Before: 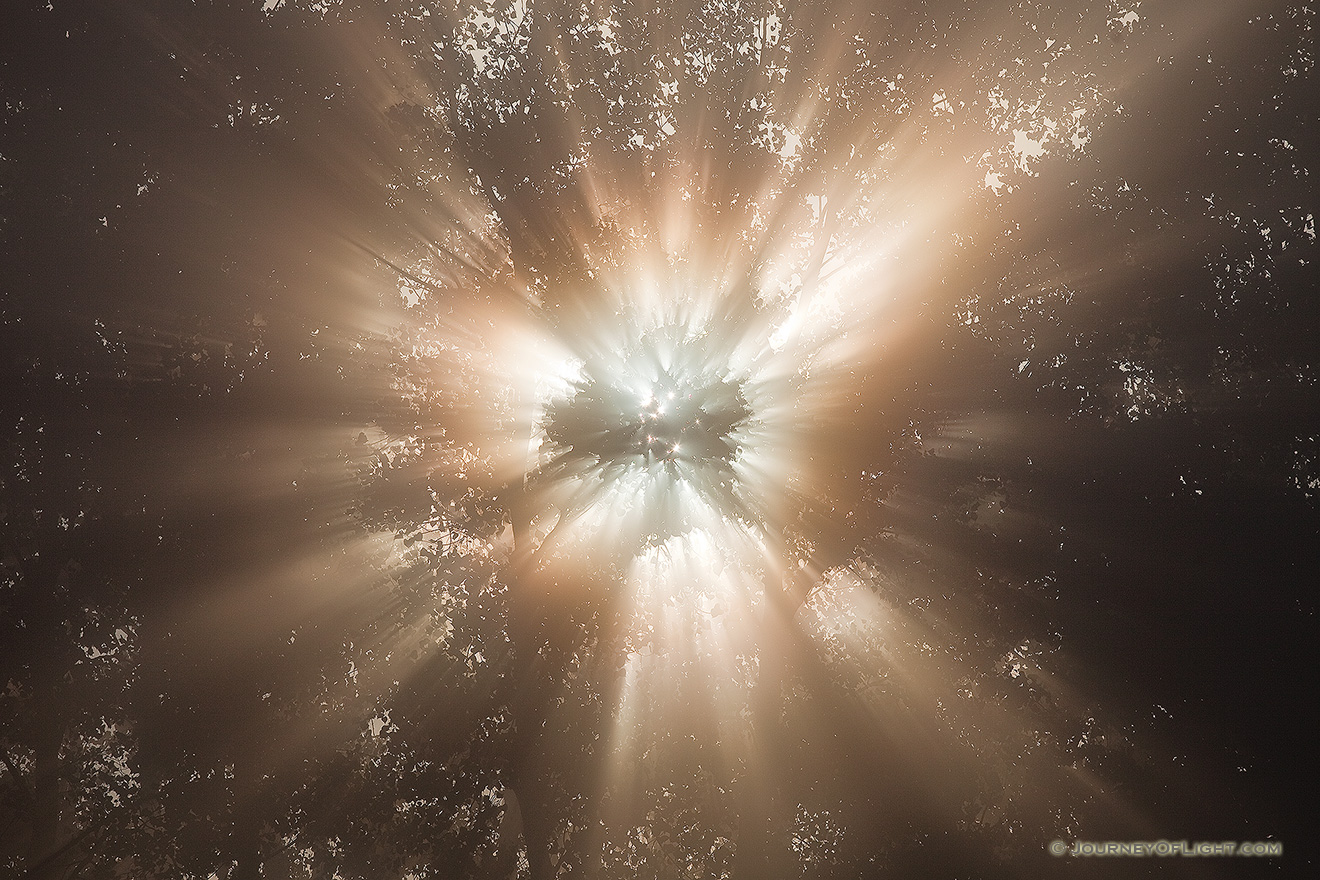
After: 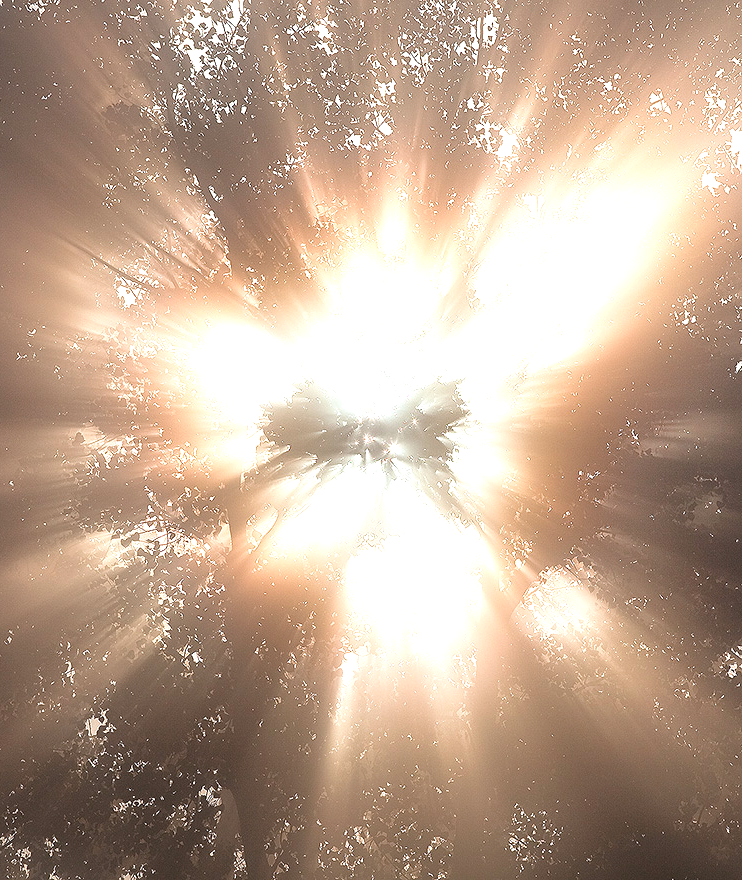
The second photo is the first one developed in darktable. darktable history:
color correction: highlights a* -0.102, highlights b* -5.44, shadows a* -0.143, shadows b* -0.117
crop: left 21.509%, right 22.256%
exposure: exposure 1.001 EV, compensate exposure bias true, compensate highlight preservation false
base curve: curves: ch0 [(0, 0) (0.303, 0.277) (1, 1)], preserve colors none
